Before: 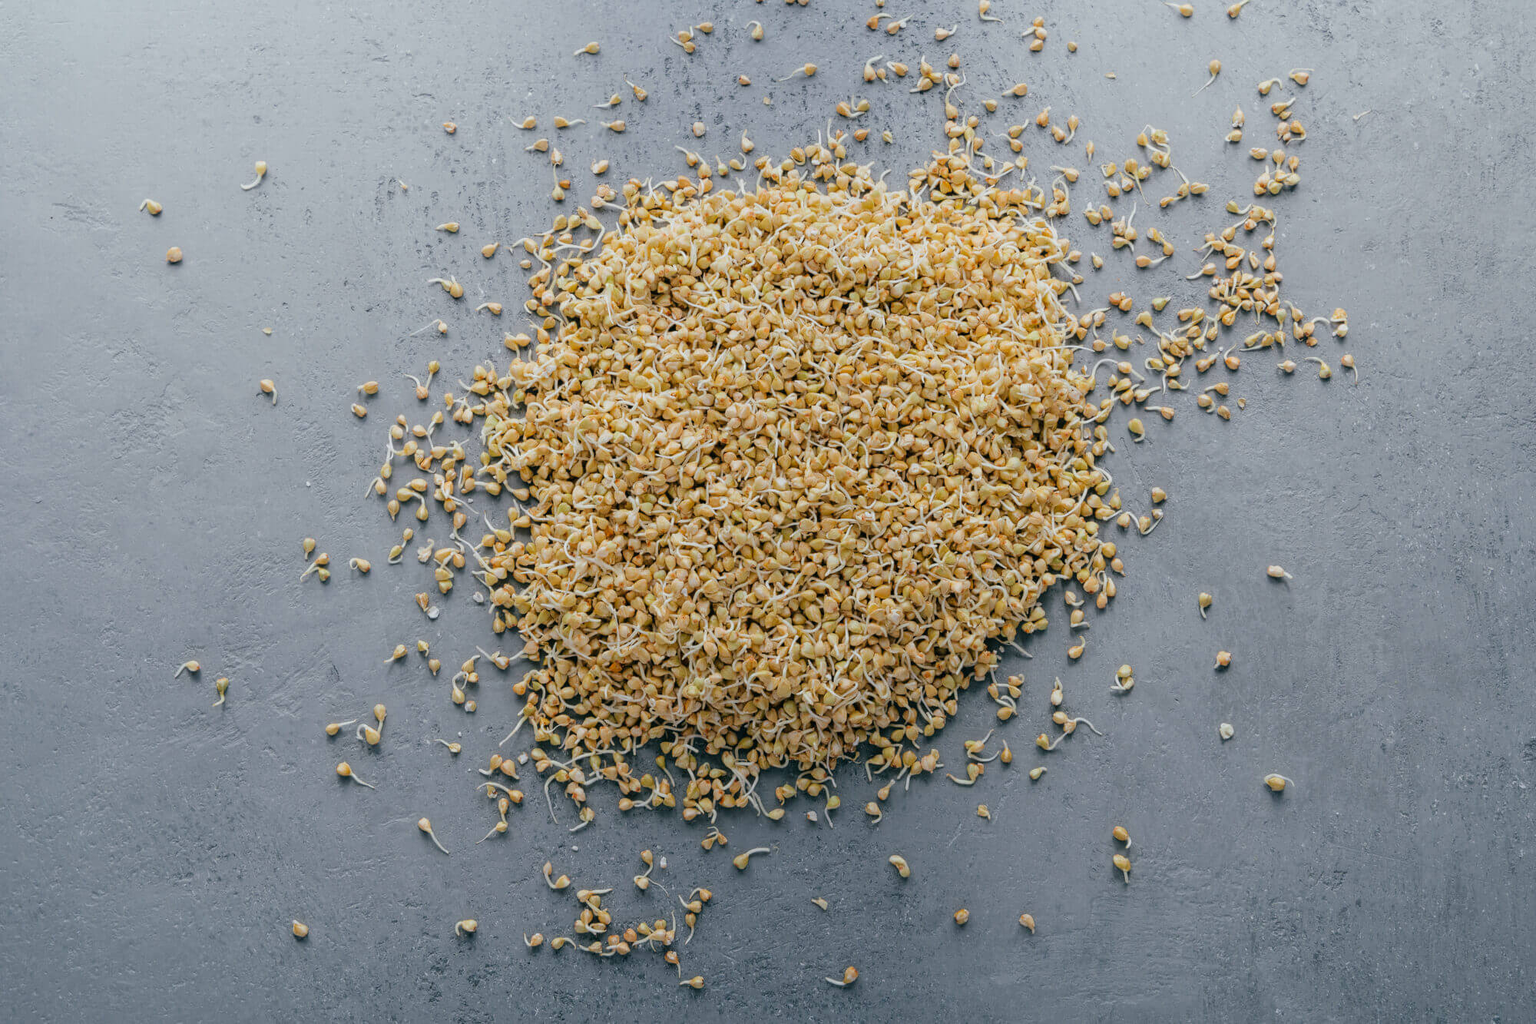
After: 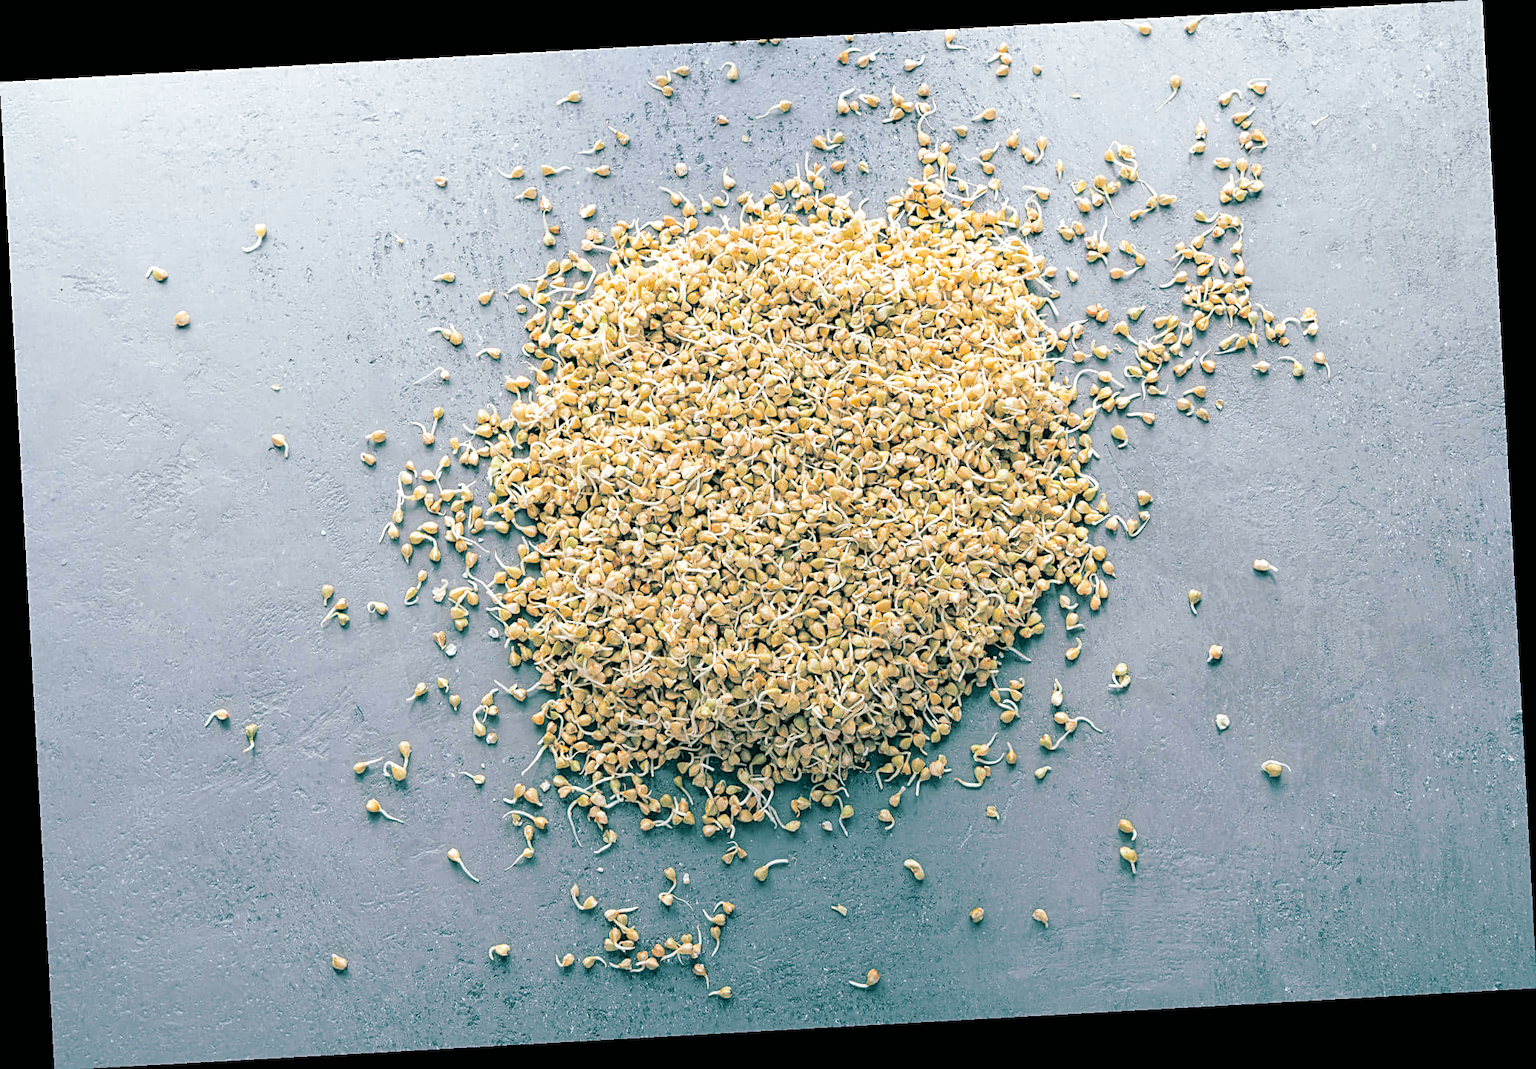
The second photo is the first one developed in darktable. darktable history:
rotate and perspective: rotation -3.18°, automatic cropping off
sharpen: on, module defaults
split-toning: shadows › hue 183.6°, shadows › saturation 0.52, highlights › hue 0°, highlights › saturation 0
exposure: black level correction 0, exposure 0.7 EV, compensate exposure bias true, compensate highlight preservation false
